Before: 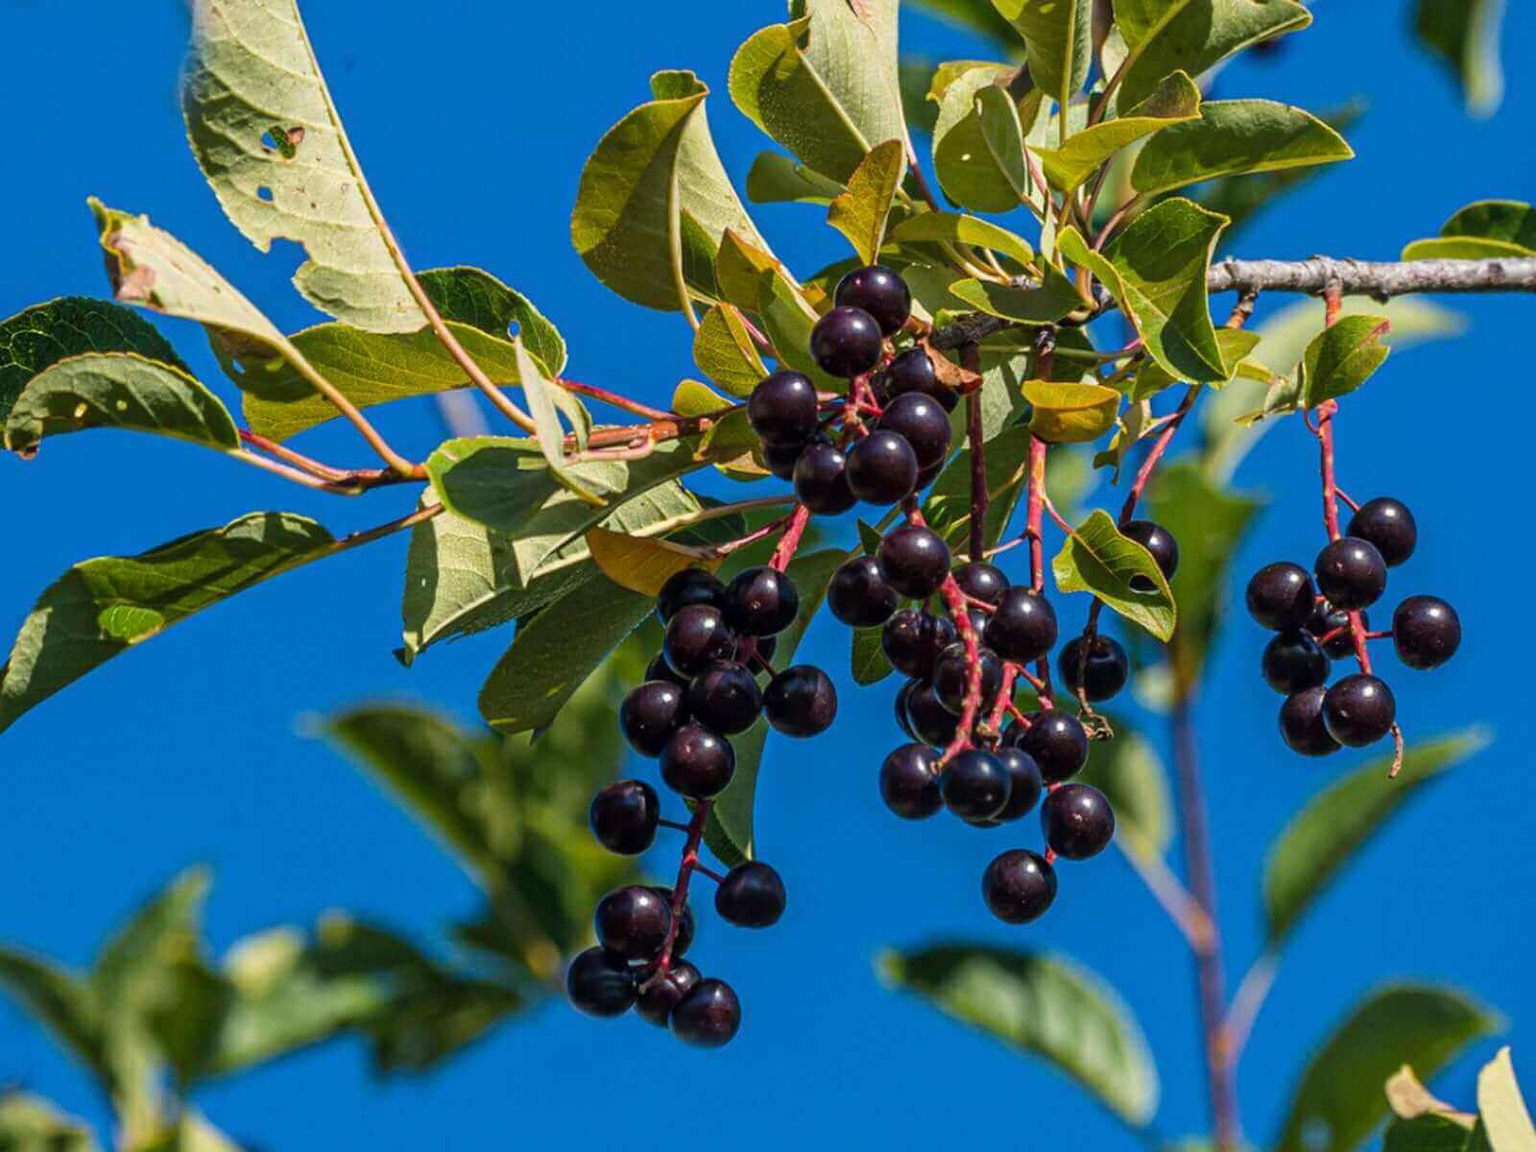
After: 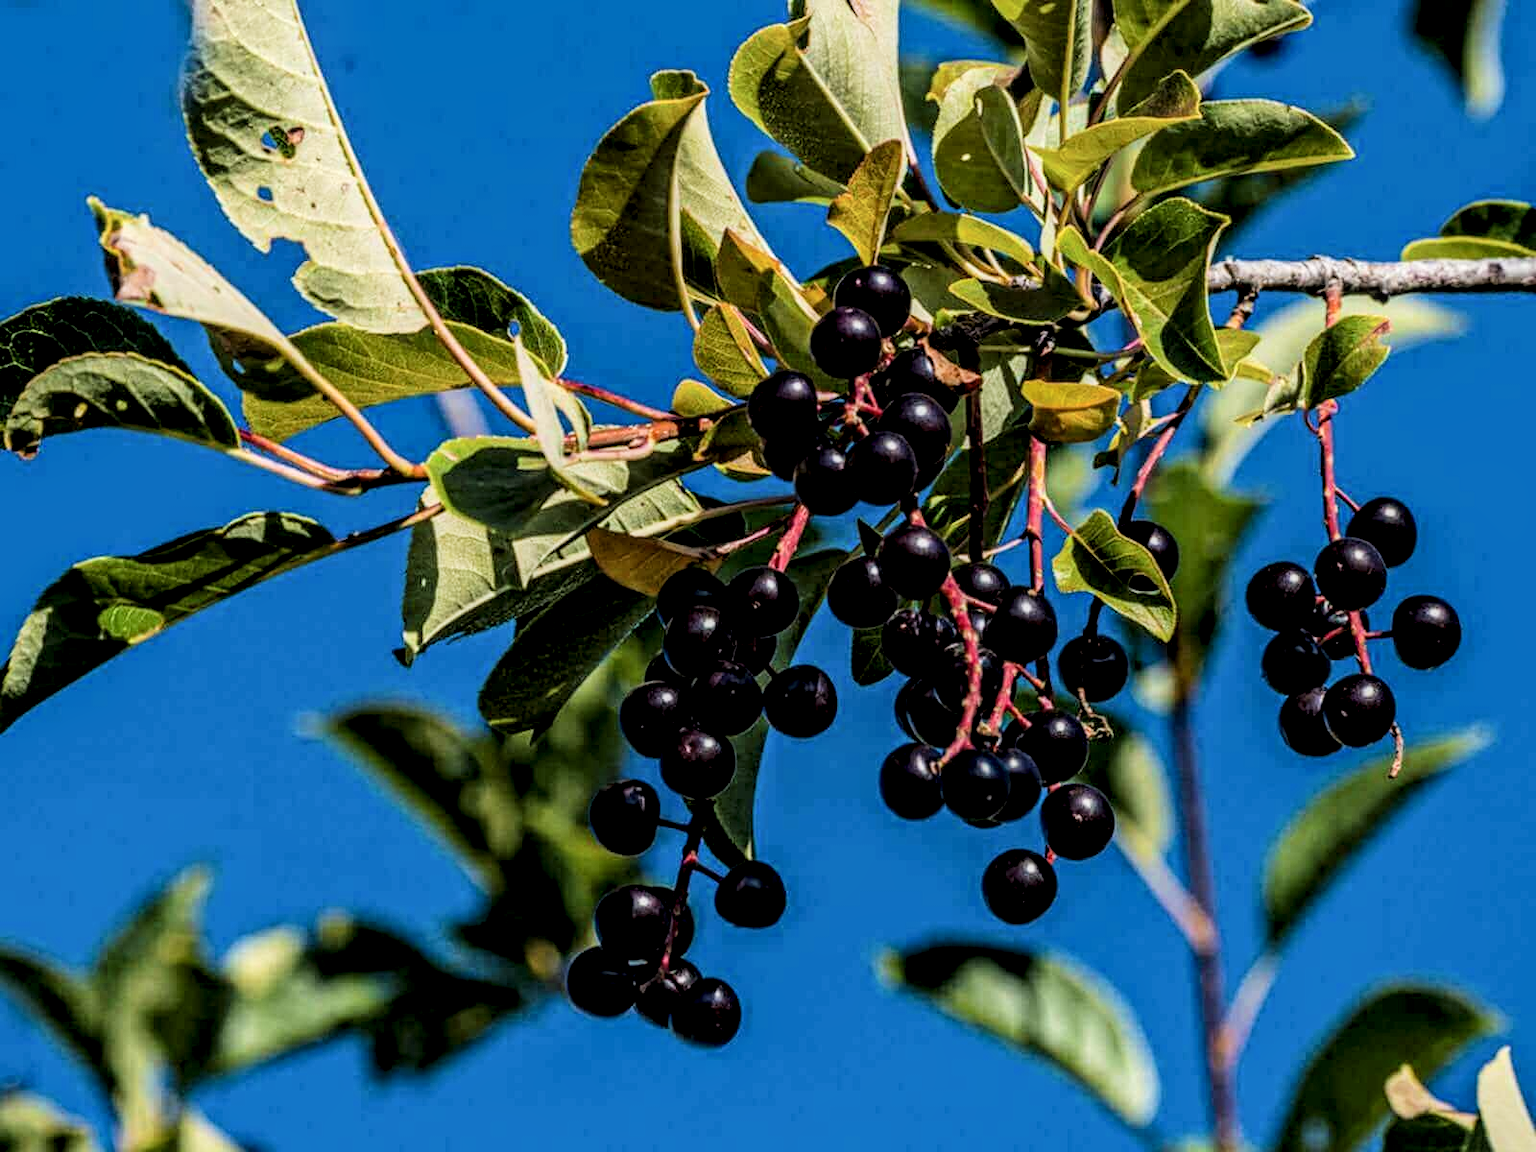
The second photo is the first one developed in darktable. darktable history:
local contrast: detail 150%
filmic rgb: black relative exposure -5 EV, hardness 2.88, contrast 1.3, highlights saturation mix -30%
